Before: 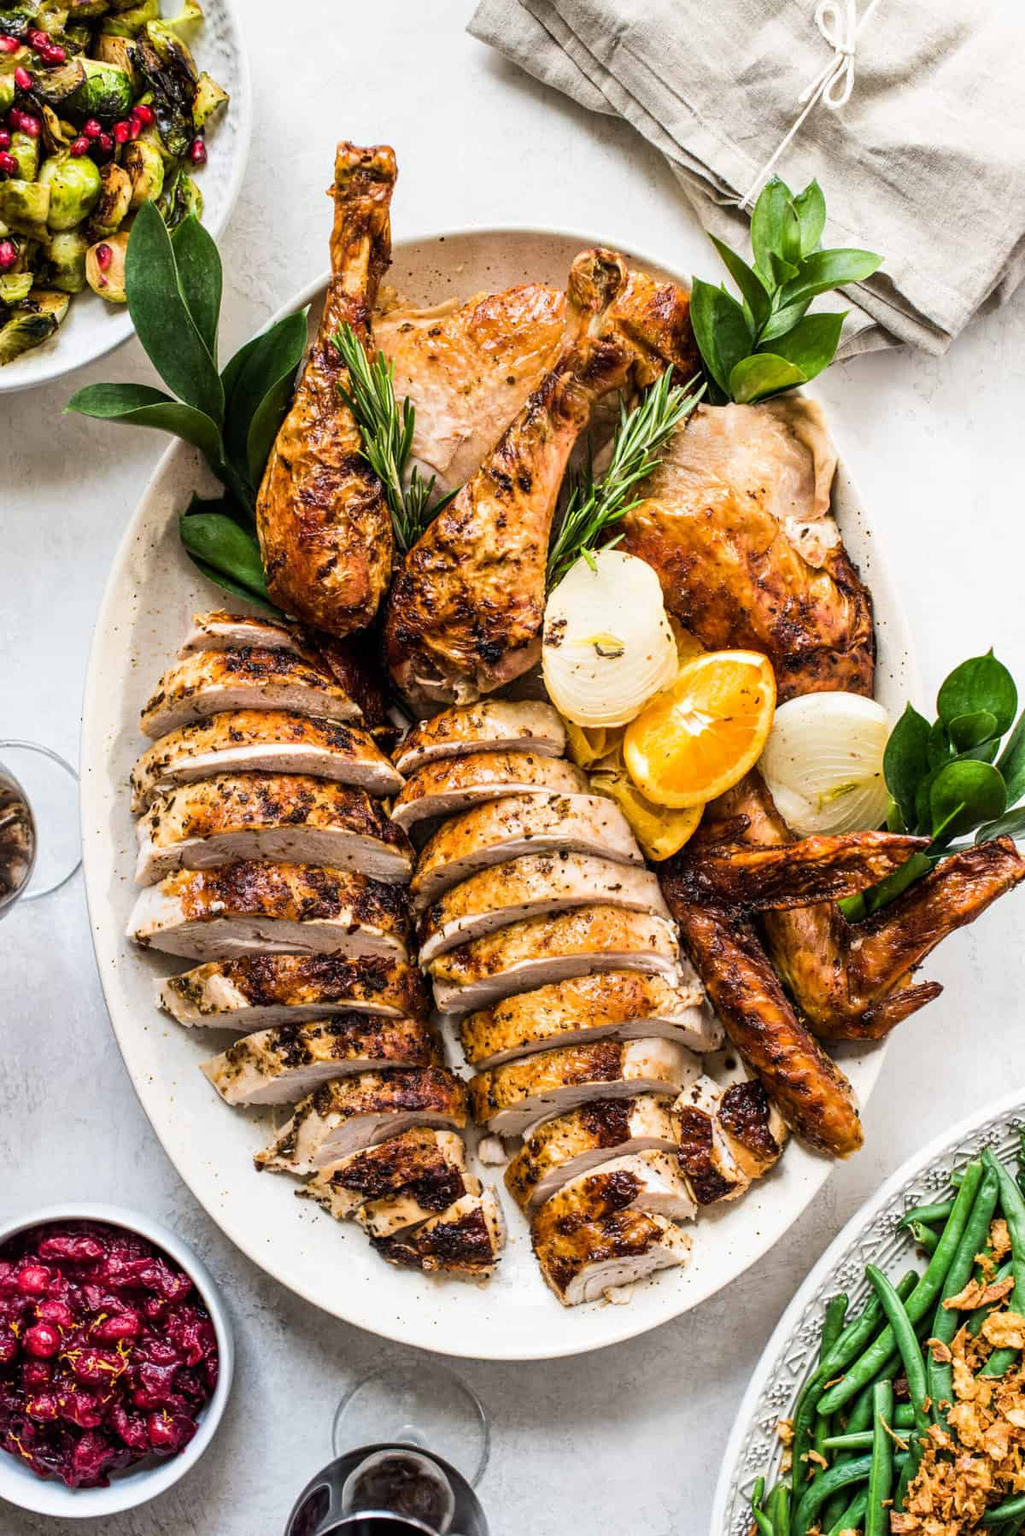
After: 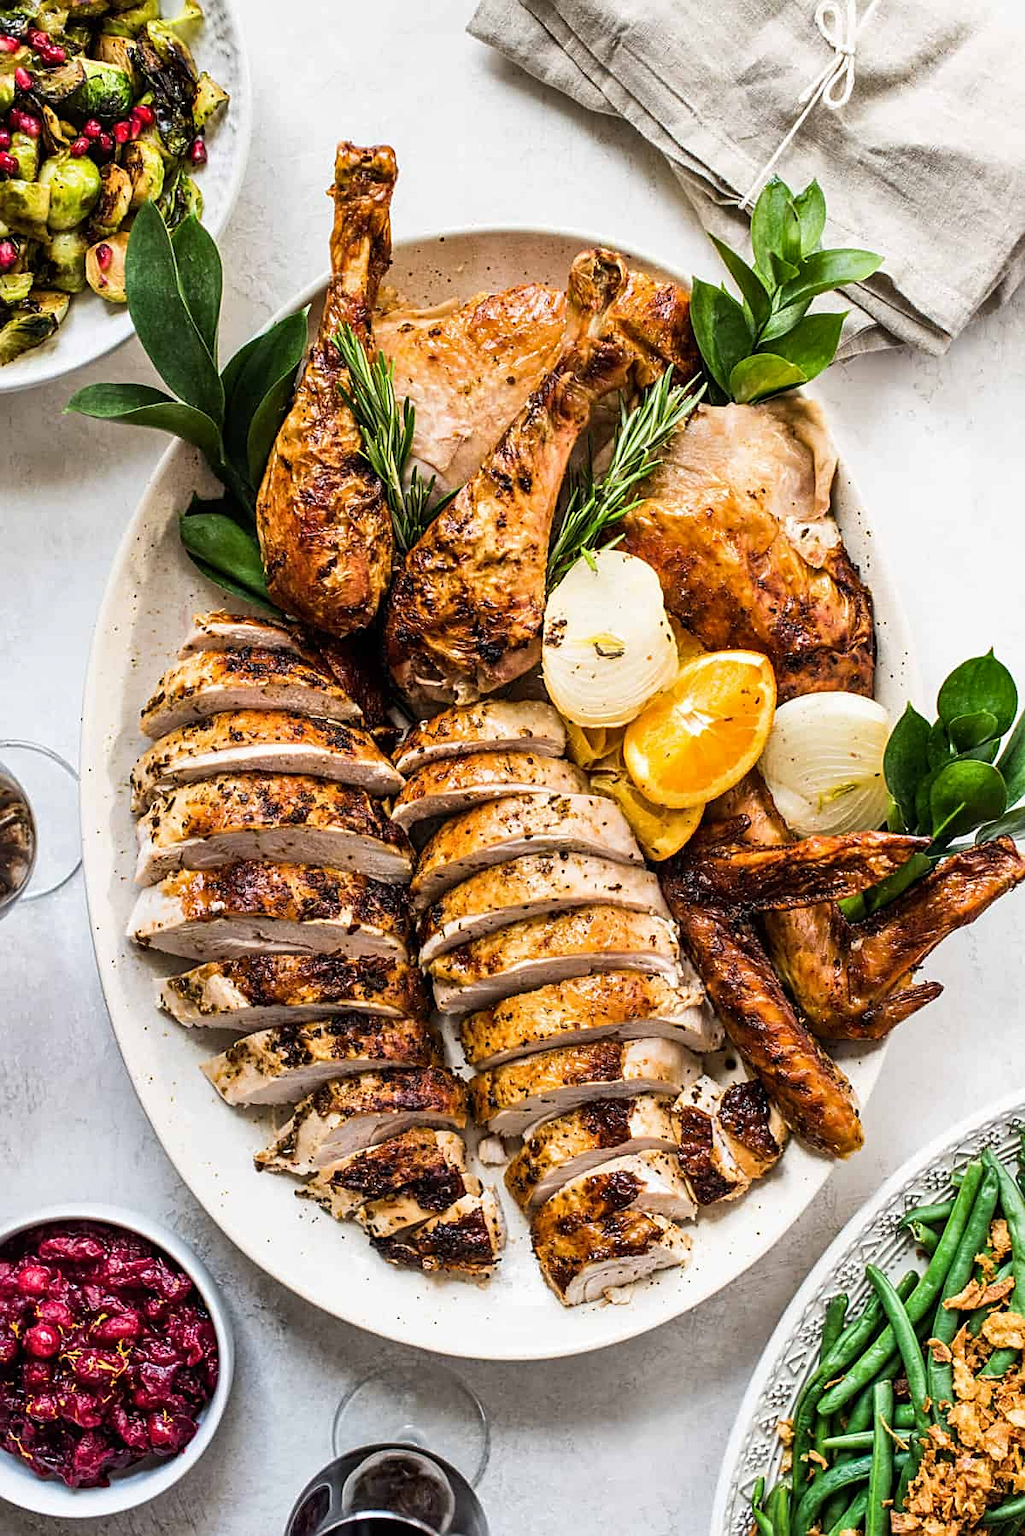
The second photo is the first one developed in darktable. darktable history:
sharpen: on, module defaults
shadows and highlights: radius 125.36, shadows 30.51, highlights -30.75, low approximation 0.01, soften with gaussian
